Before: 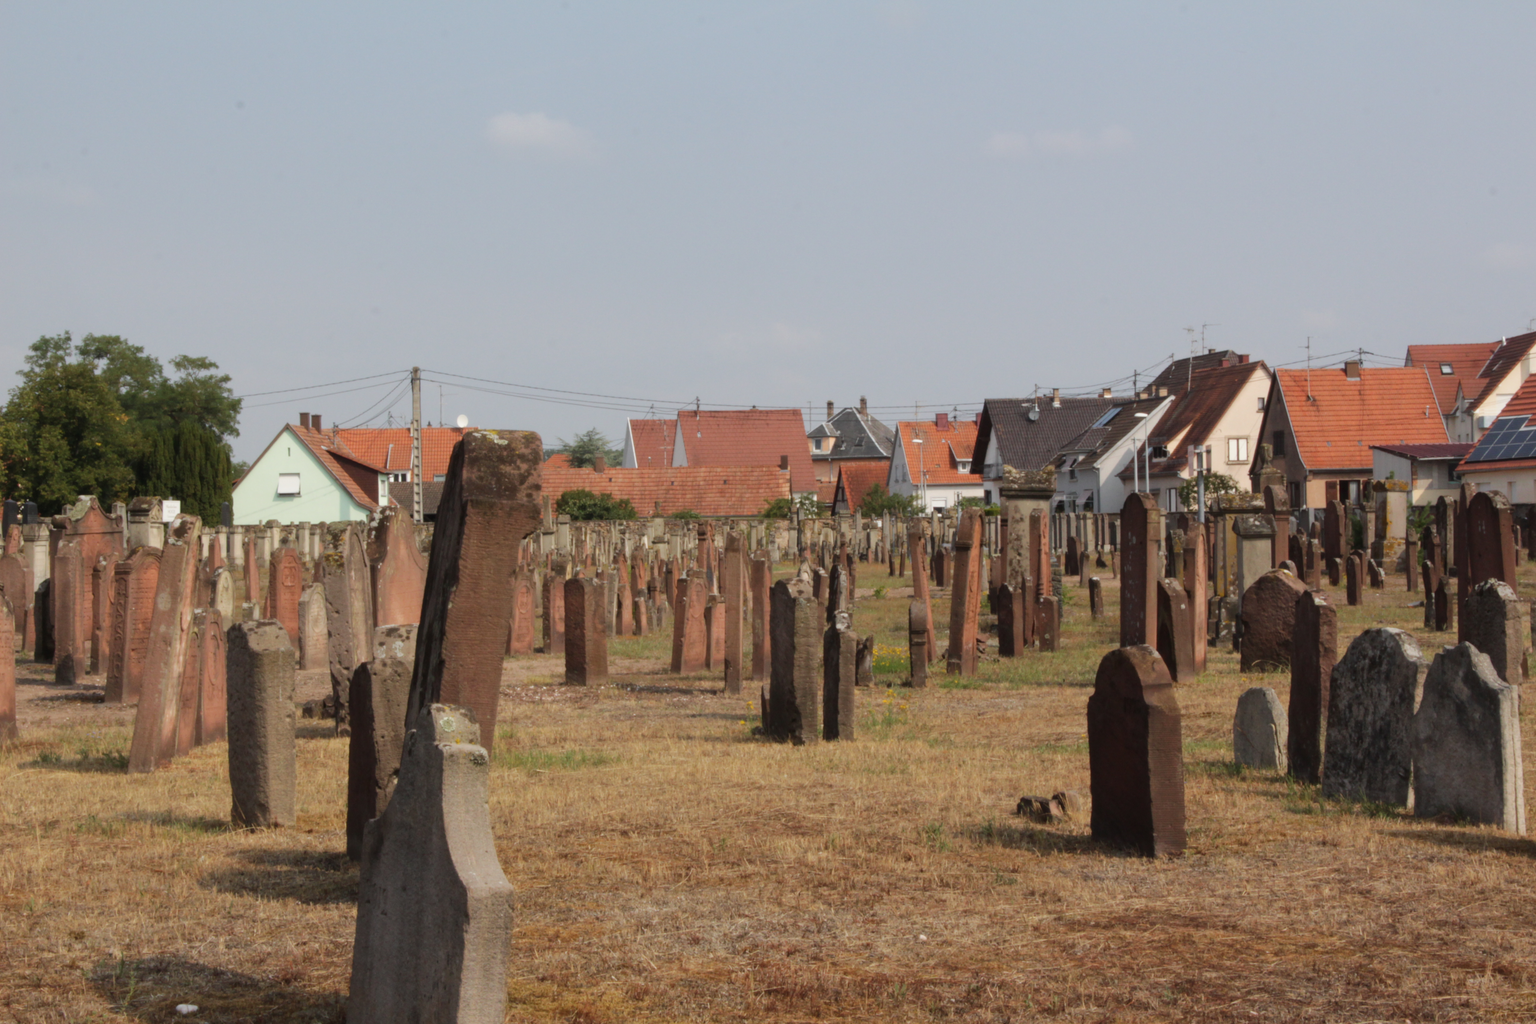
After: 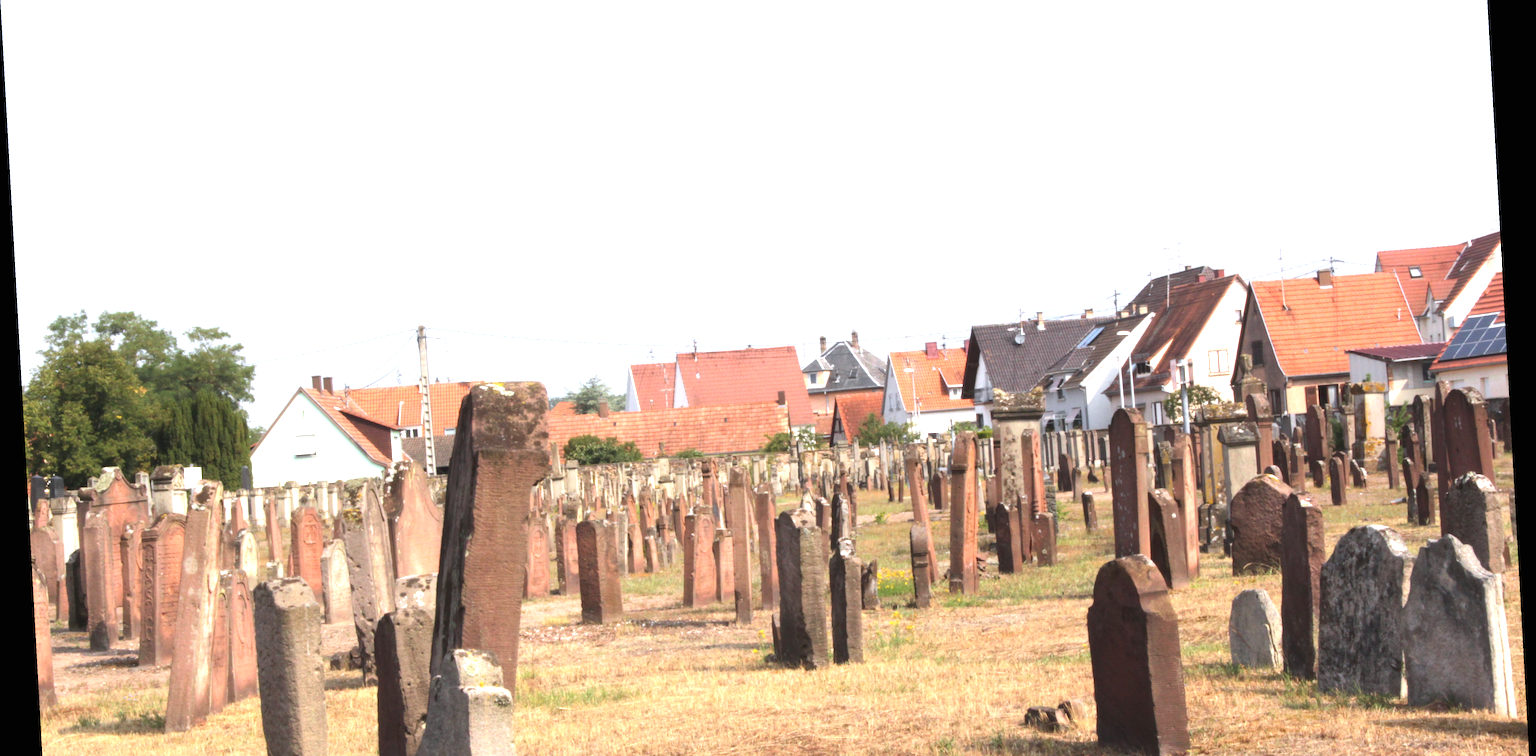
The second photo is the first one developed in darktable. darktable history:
exposure: black level correction 0, exposure 1.55 EV, compensate exposure bias true, compensate highlight preservation false
crop and rotate: top 8.293%, bottom 20.996%
white balance: red 0.984, blue 1.059
rotate and perspective: rotation -3.18°, automatic cropping off
